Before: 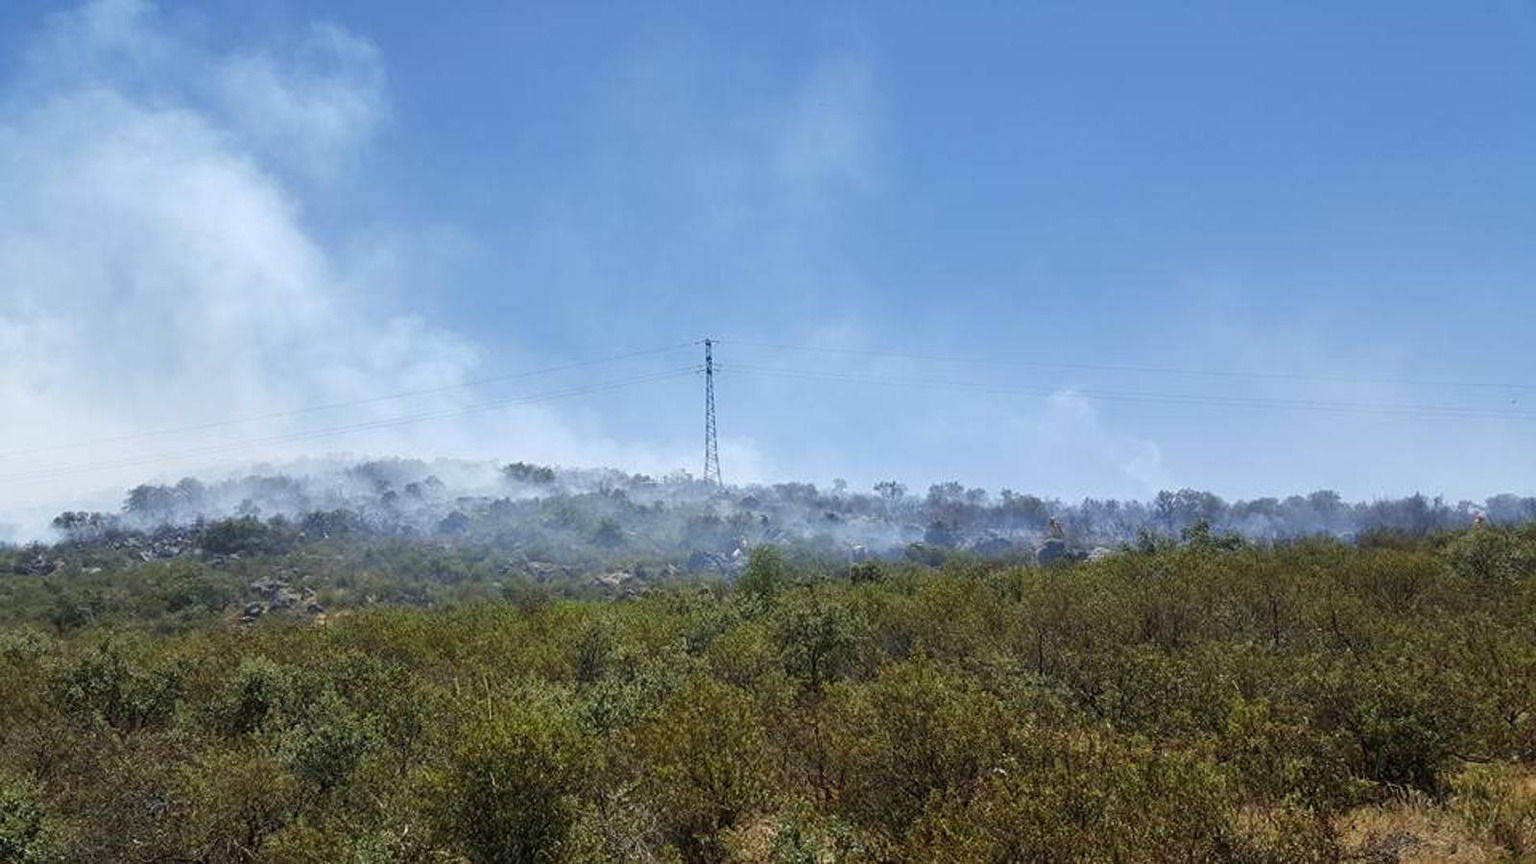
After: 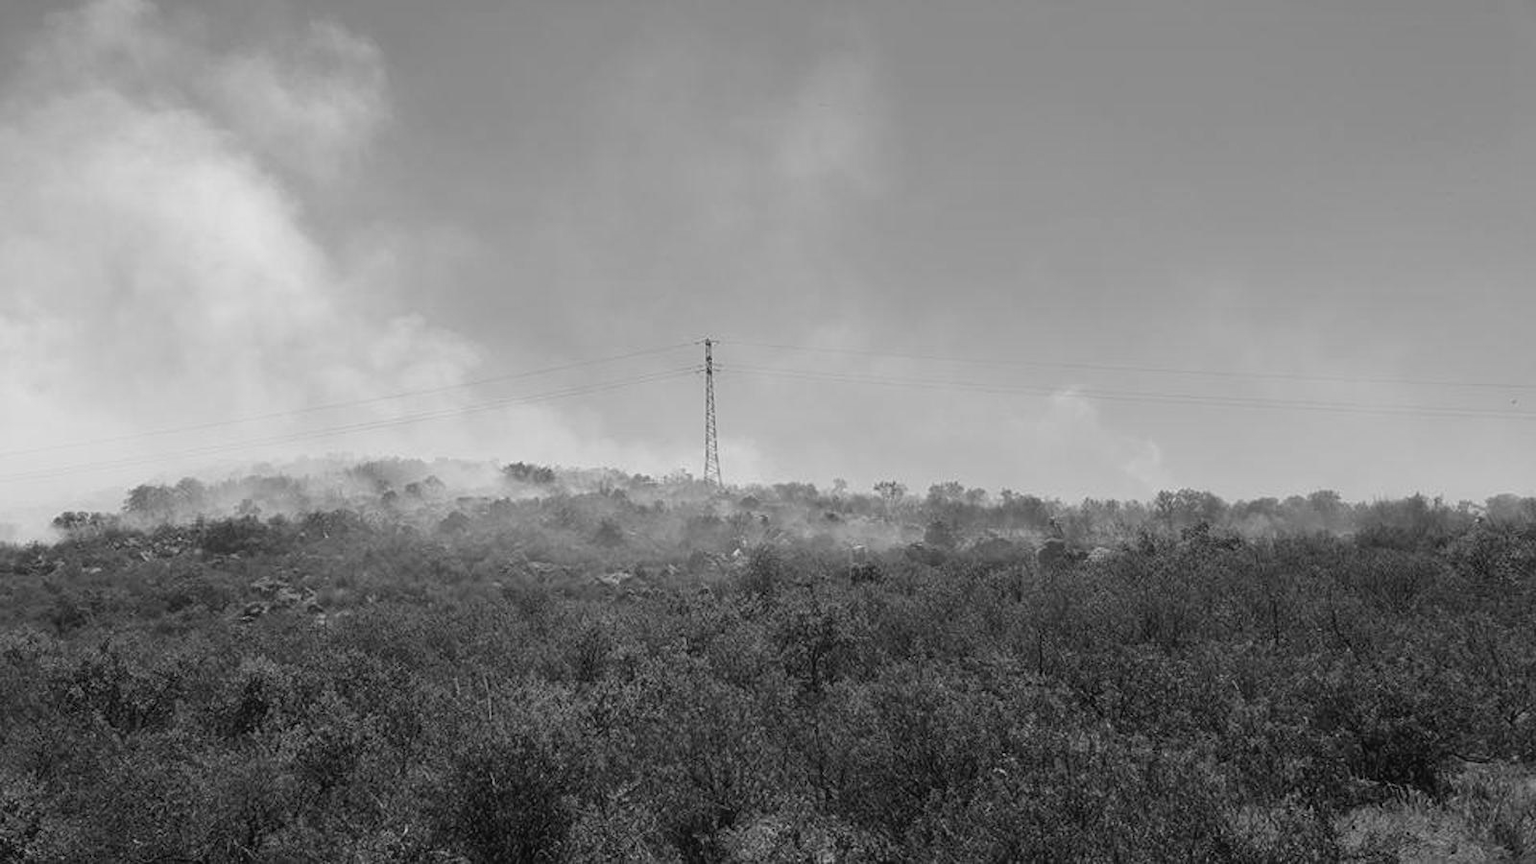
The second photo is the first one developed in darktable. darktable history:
exposure: compensate exposure bias true, compensate highlight preservation false
monochrome: on, module defaults
contrast equalizer: octaves 7, y [[0.6 ×6], [0.55 ×6], [0 ×6], [0 ×6], [0 ×6]], mix -0.2
graduated density: rotation -180°, offset 27.42
